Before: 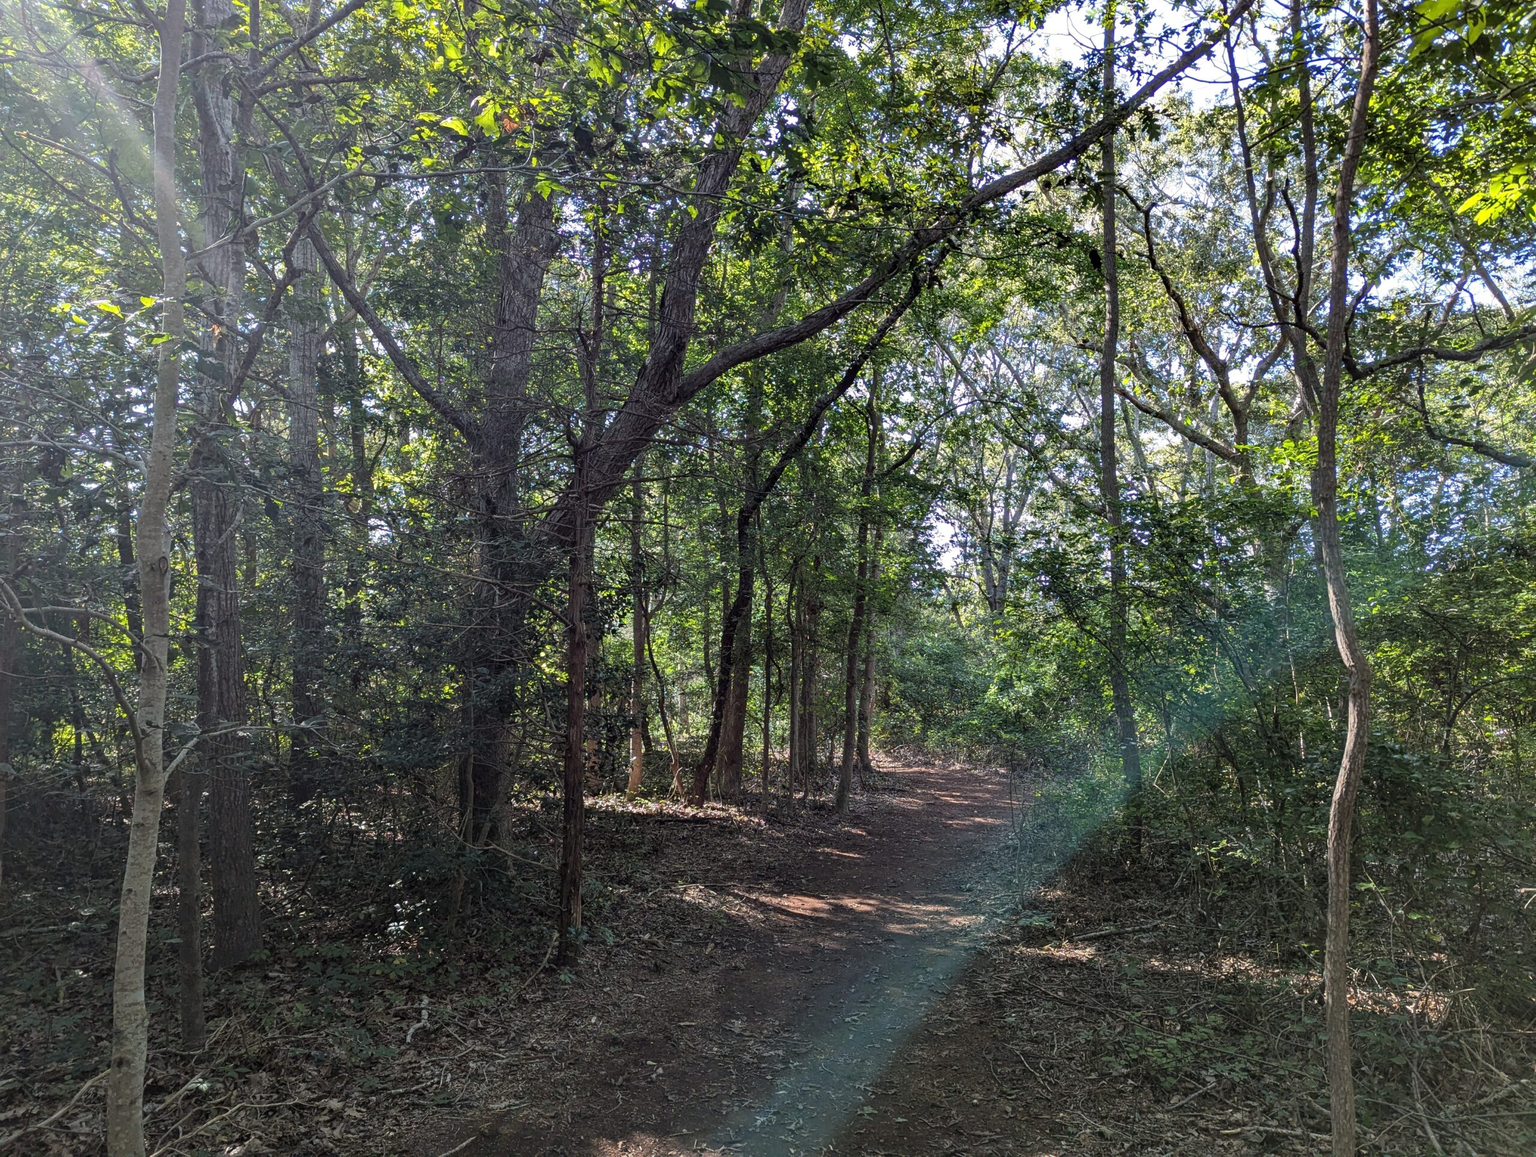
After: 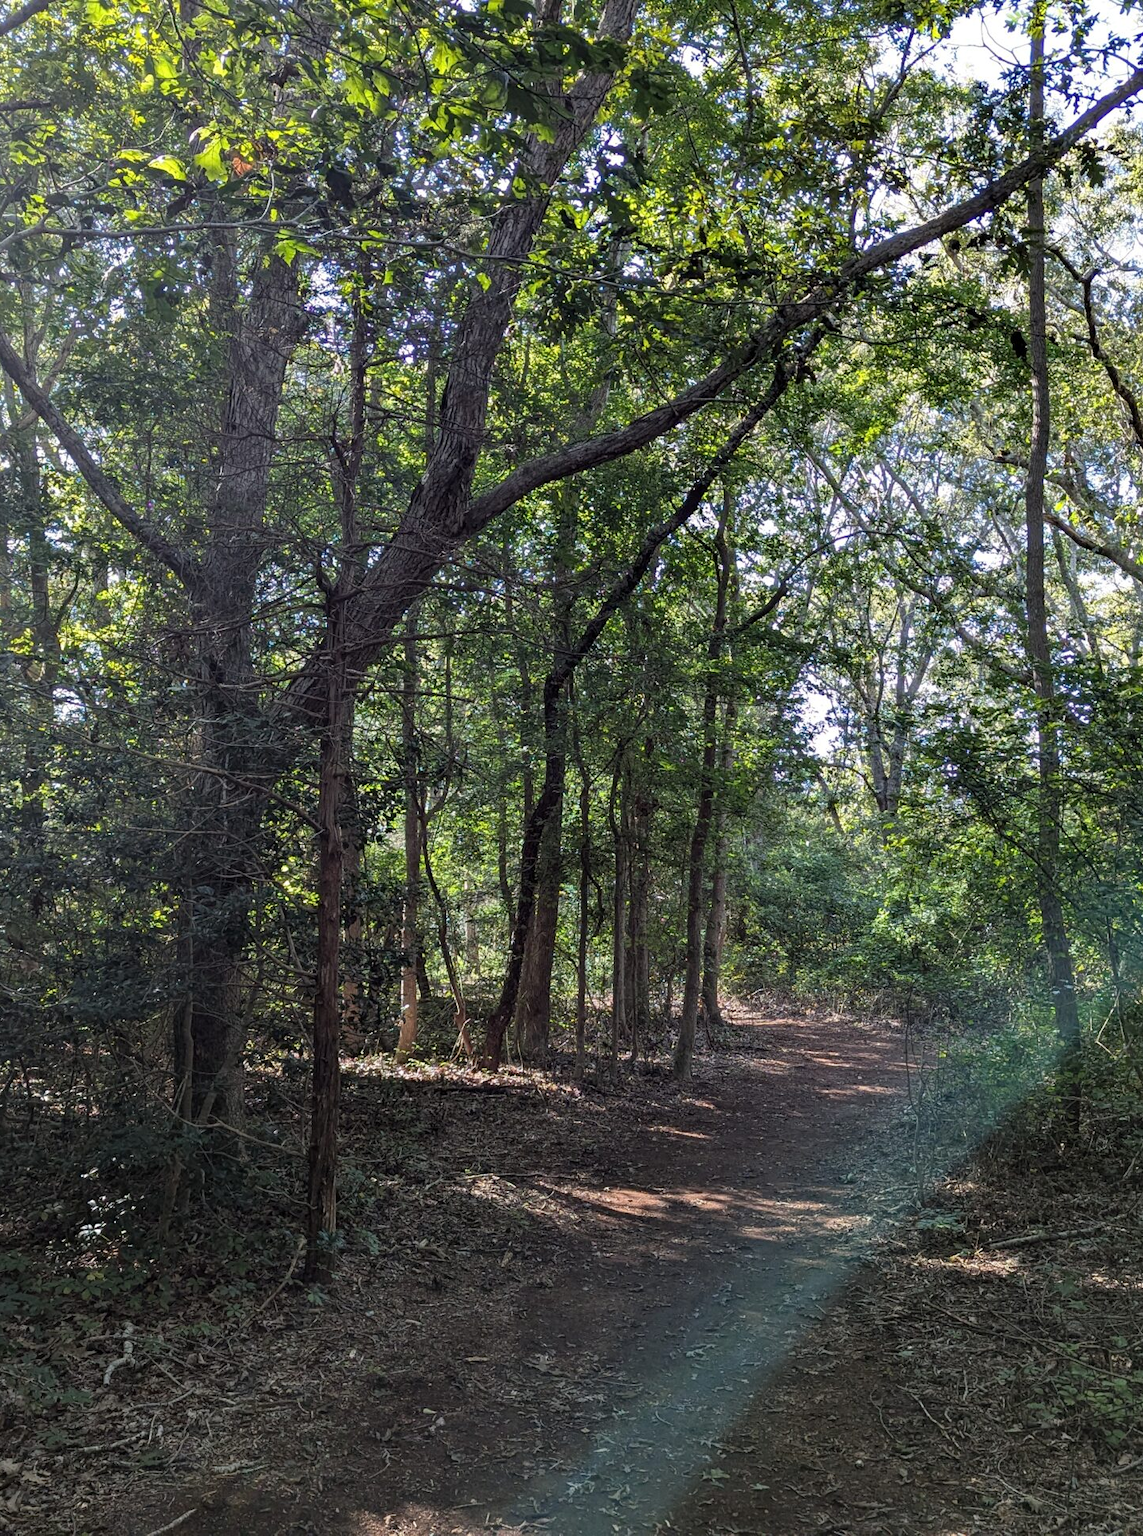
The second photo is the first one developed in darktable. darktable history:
exposure: compensate exposure bias true, compensate highlight preservation false
crop: left 21.402%, right 22.544%
